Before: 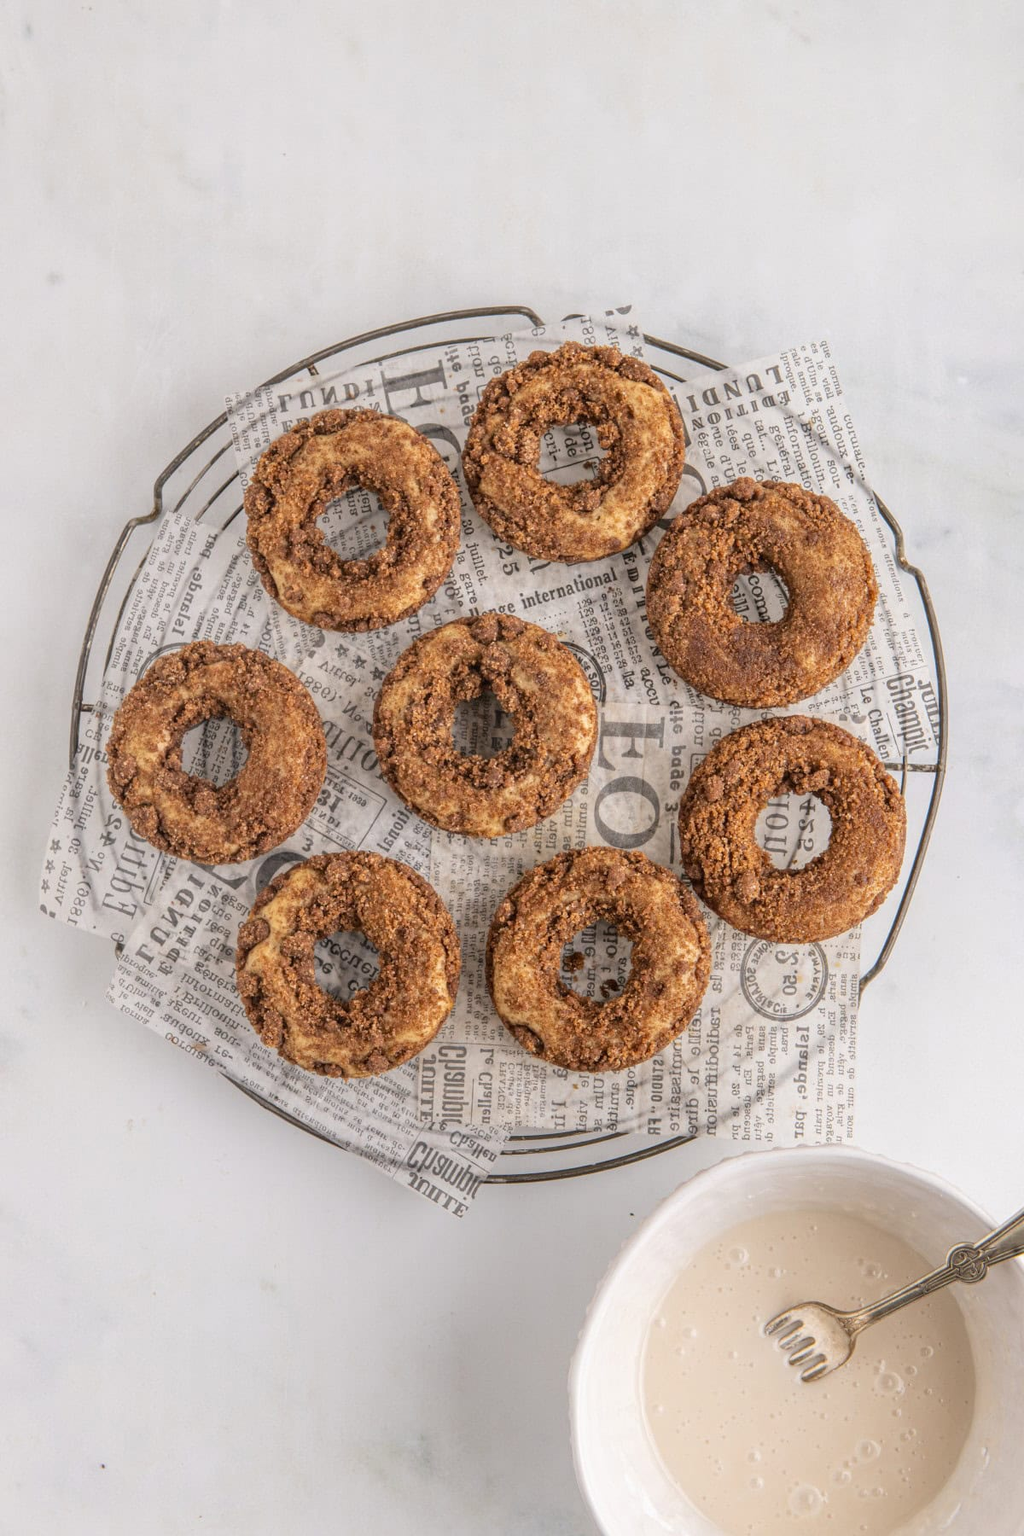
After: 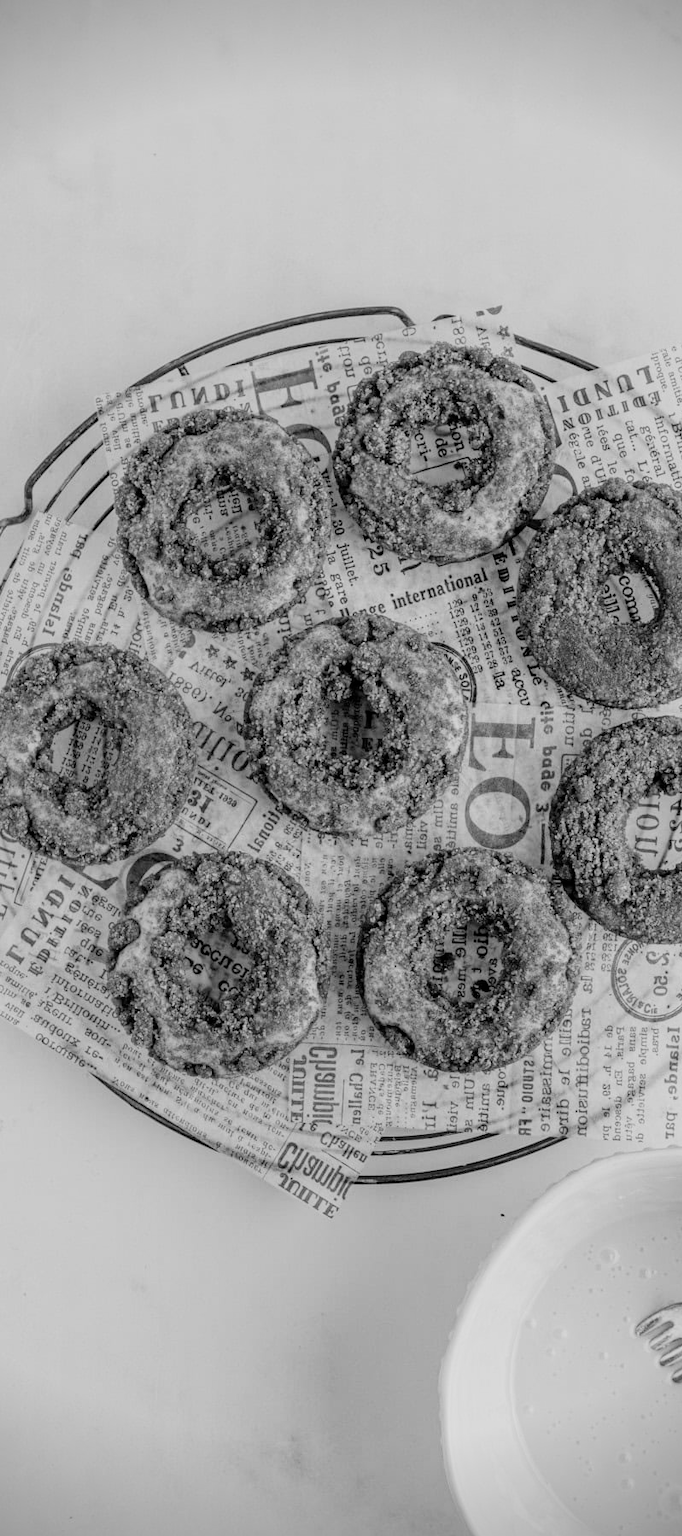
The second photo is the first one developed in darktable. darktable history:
filmic rgb: black relative exposure -5 EV, hardness 2.88, contrast 1.2, highlights saturation mix -30%
vignetting: fall-off start 88.03%, fall-off radius 24.9%
white balance: red 0.982, blue 1.018
color correction: highlights a* -5.94, highlights b* 9.48, shadows a* 10.12, shadows b* 23.94
haze removal: compatibility mode true, adaptive false
tone equalizer: on, module defaults
crop and rotate: left 12.673%, right 20.66%
monochrome: a -6.99, b 35.61, size 1.4
